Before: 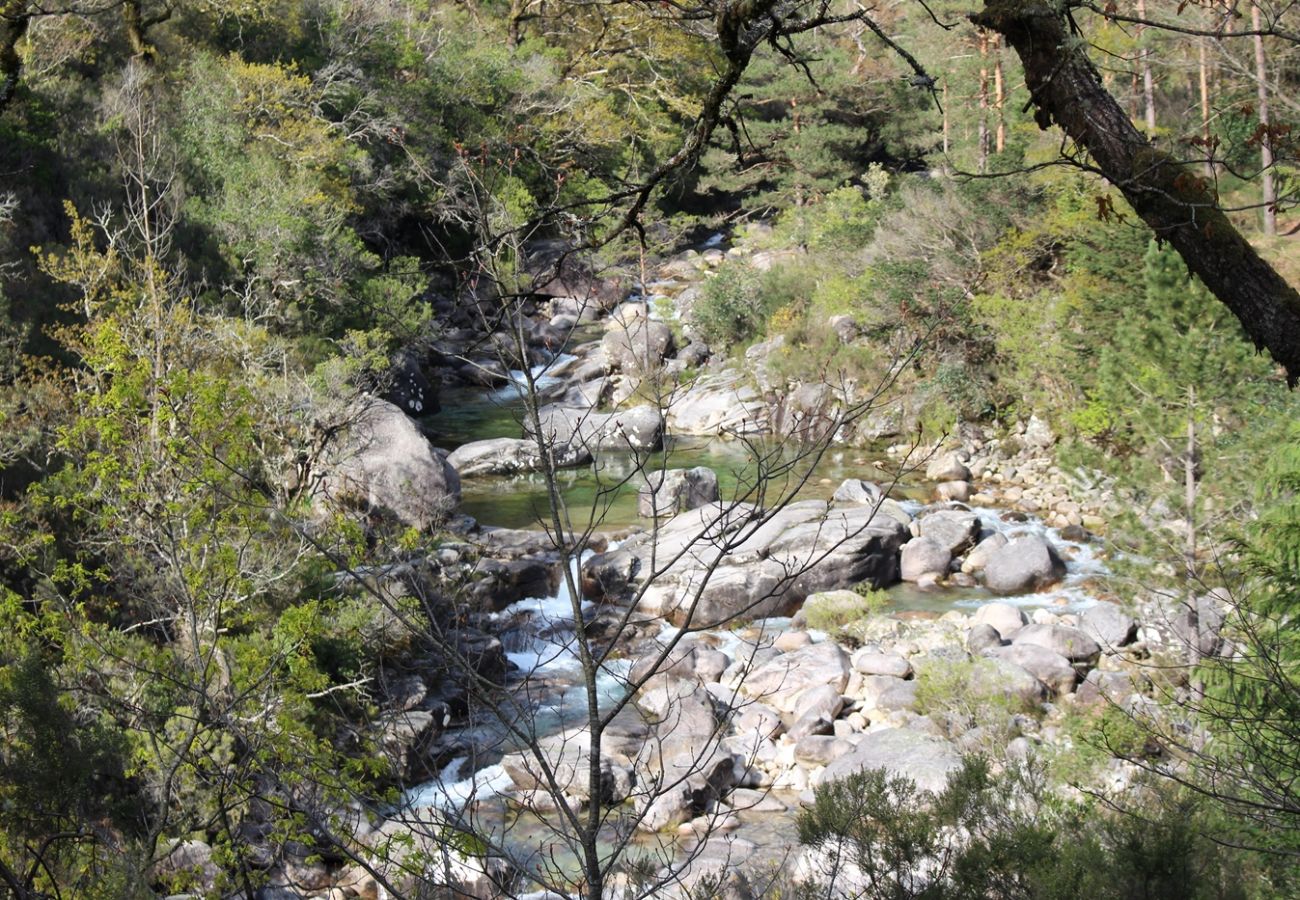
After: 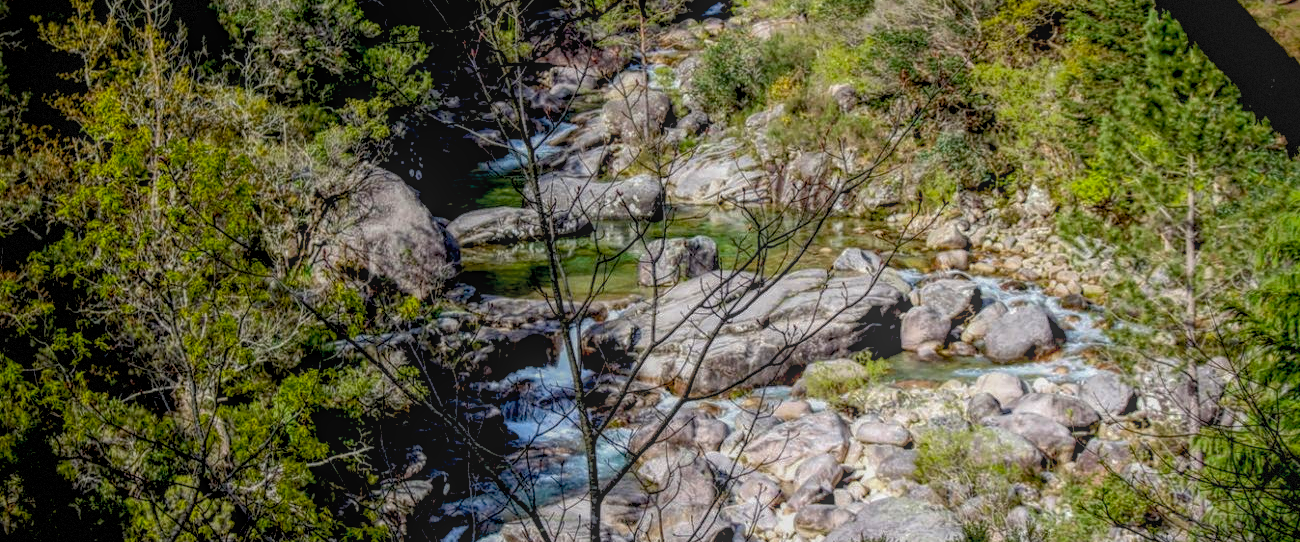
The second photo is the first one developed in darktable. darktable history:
exposure: black level correction 0.044, exposure -0.228 EV, compensate highlight preservation false
local contrast: highlights 20%, shadows 27%, detail 201%, midtone range 0.2
vignetting: fall-off radius 80.98%, brightness -0.984, saturation 0.5, dithering 8-bit output, unbound false
color balance rgb: perceptual saturation grading › global saturation 0.63%, global vibrance 35.319%, contrast 9.508%
crop and rotate: top 25.701%, bottom 14.057%
shadows and highlights: shadows 25.31, white point adjustment -3.11, highlights -29.84
